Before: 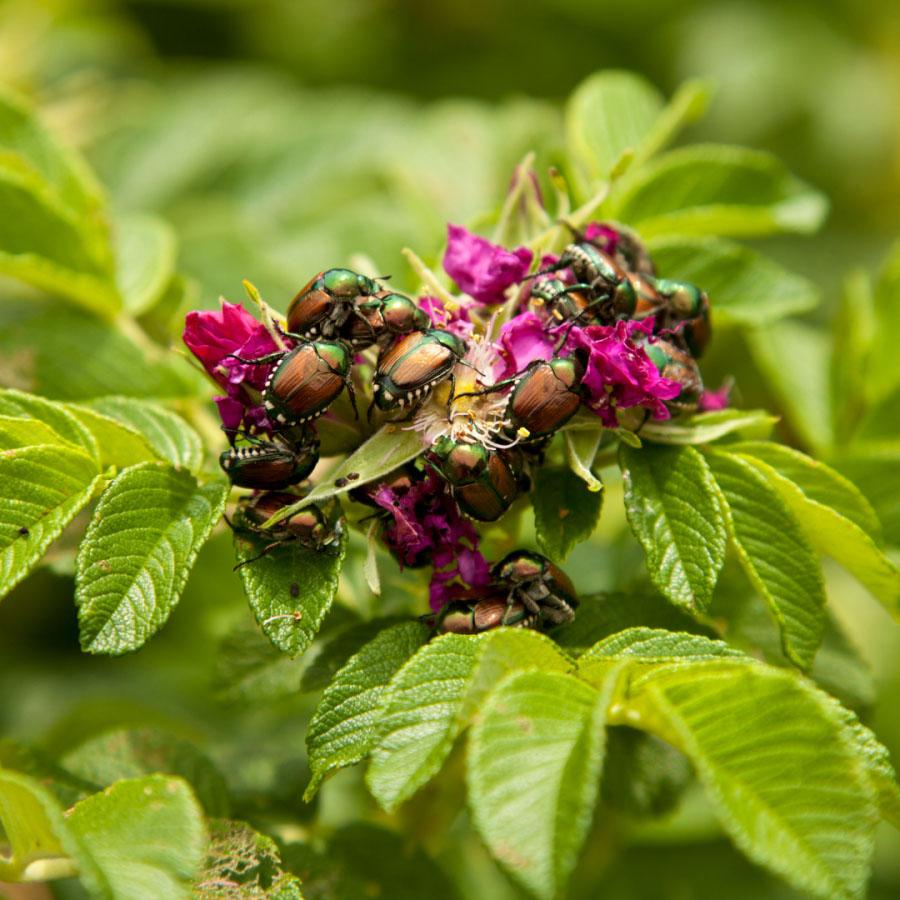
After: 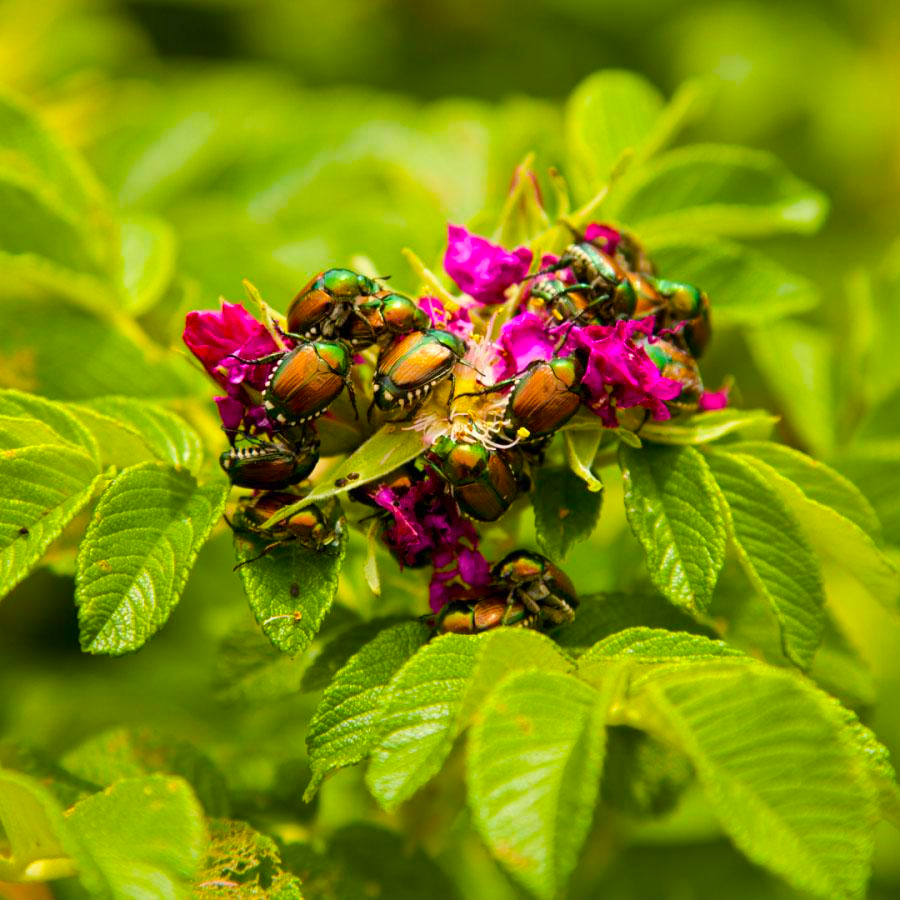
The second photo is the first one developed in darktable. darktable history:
color balance rgb: linear chroma grading › global chroma 14.646%, perceptual saturation grading › global saturation 35.297%, perceptual brilliance grading › mid-tones 9.12%, perceptual brilliance grading › shadows 15.397%, global vibrance 20%
